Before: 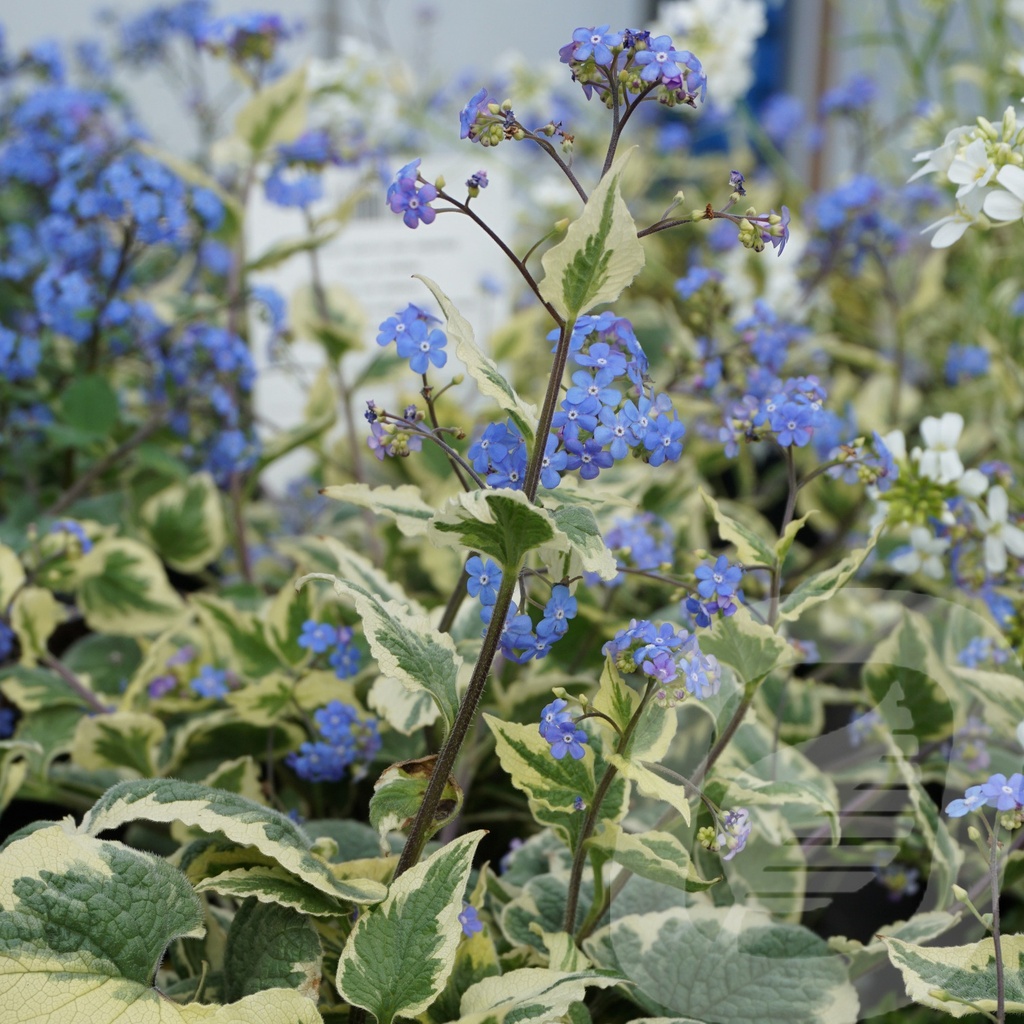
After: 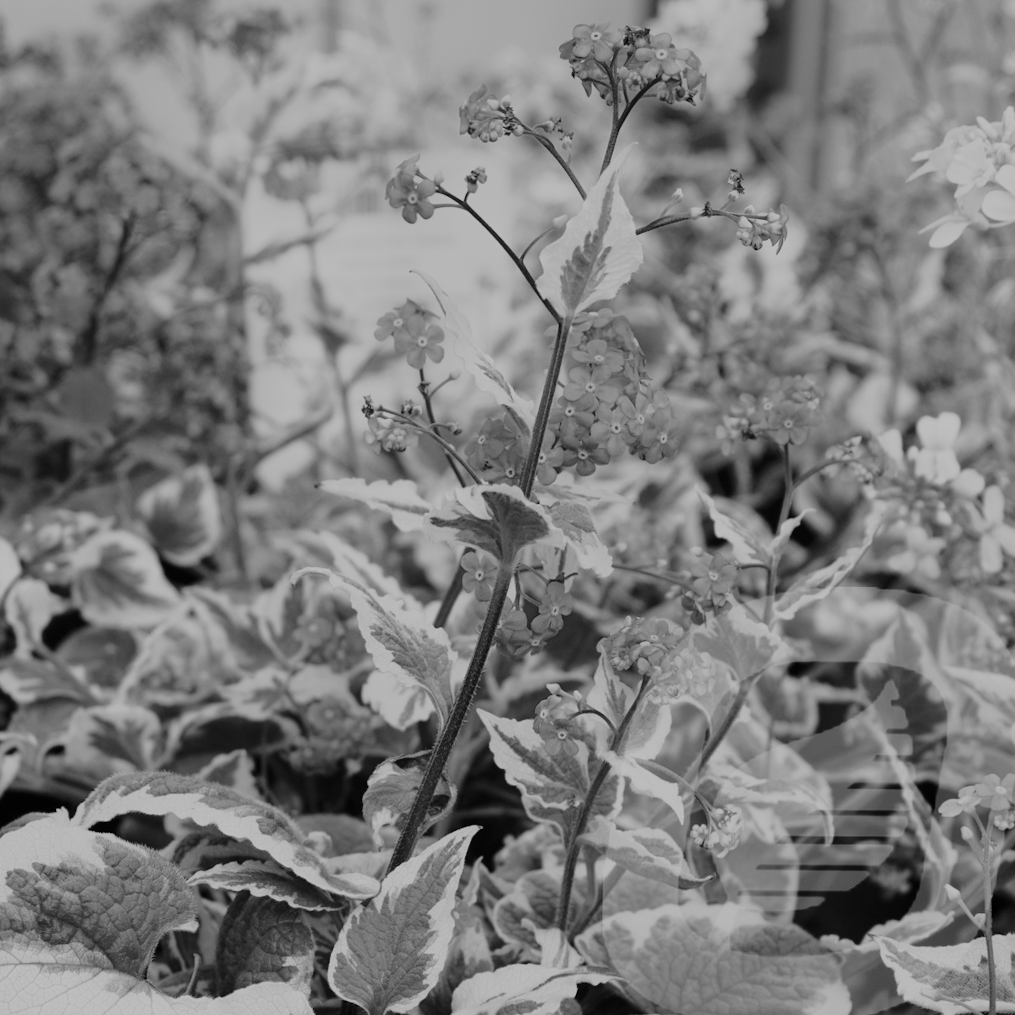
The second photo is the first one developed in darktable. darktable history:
crop and rotate: angle -0.5°
base curve: curves: ch0 [(0, 0) (0.028, 0.03) (0.121, 0.232) (0.46, 0.748) (0.859, 0.968) (1, 1)], preserve colors none
monochrome: a 79.32, b 81.83, size 1.1
